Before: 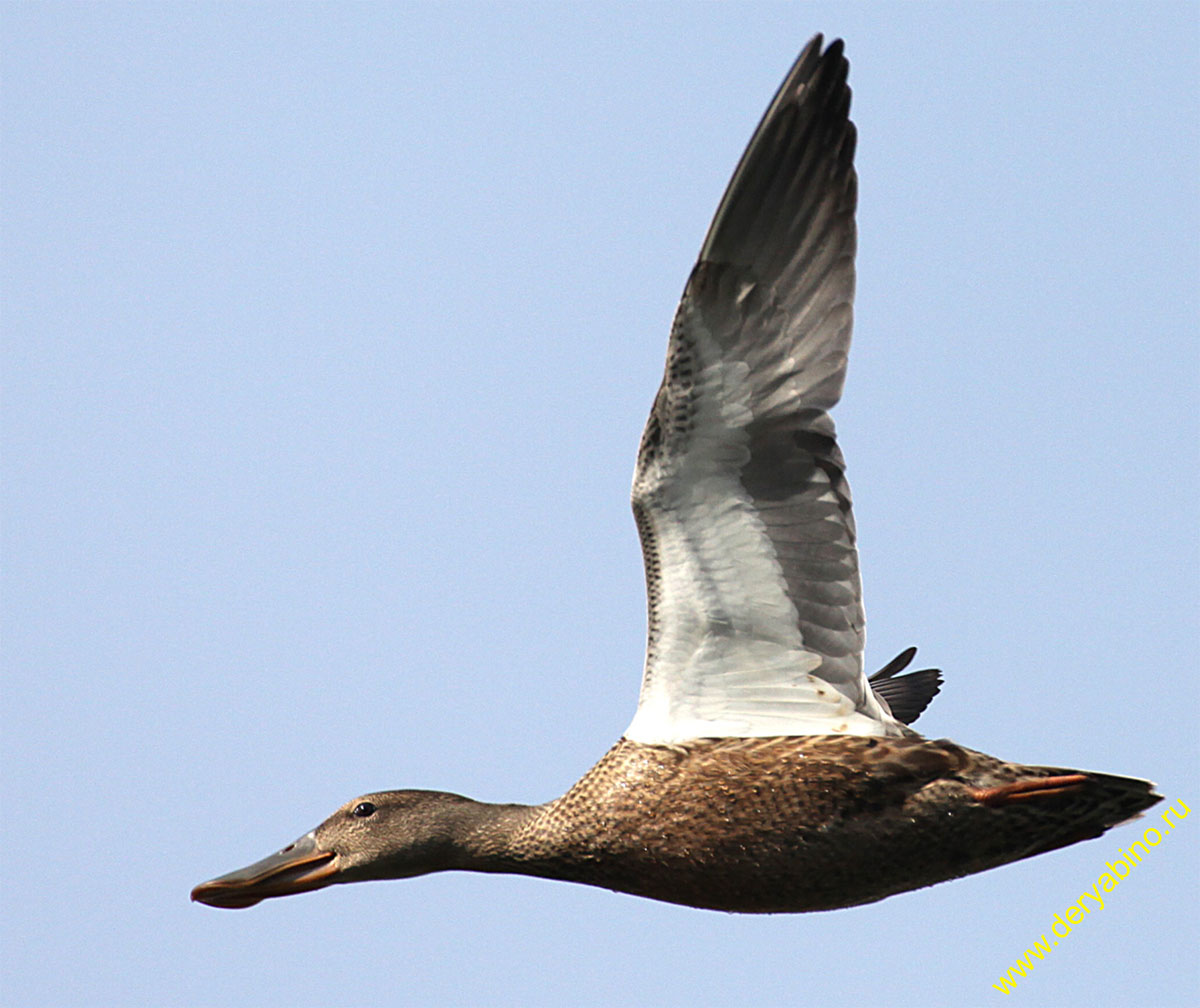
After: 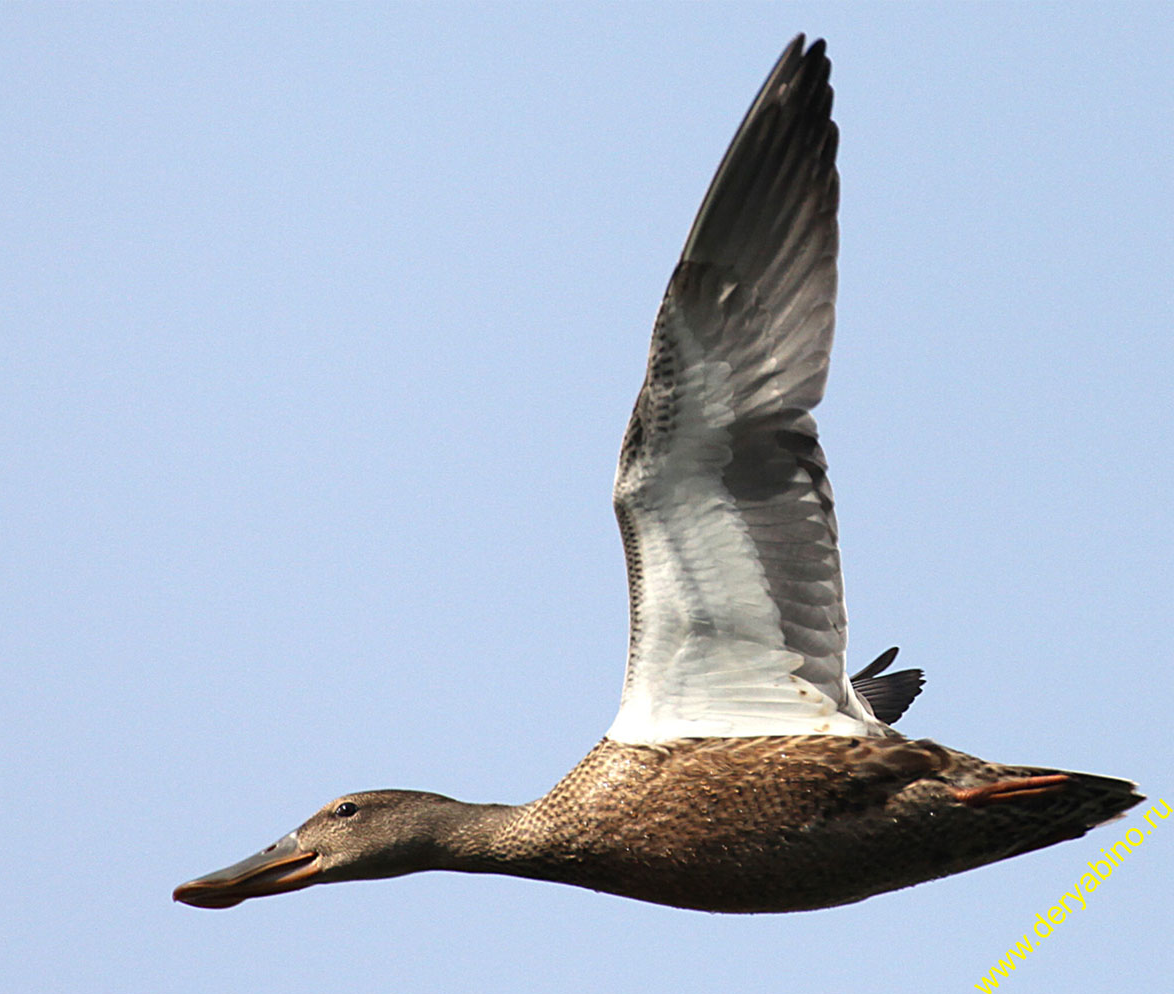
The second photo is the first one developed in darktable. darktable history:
crop and rotate: left 1.541%, right 0.599%, bottom 1.315%
